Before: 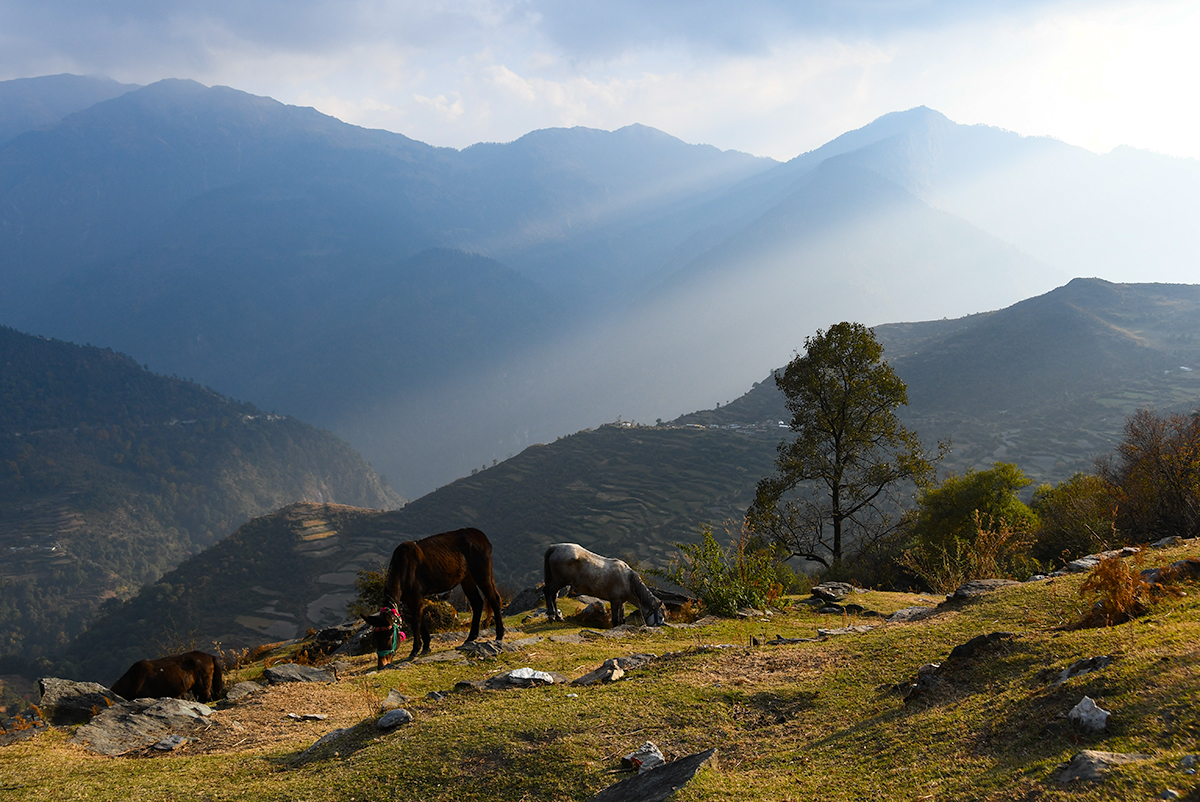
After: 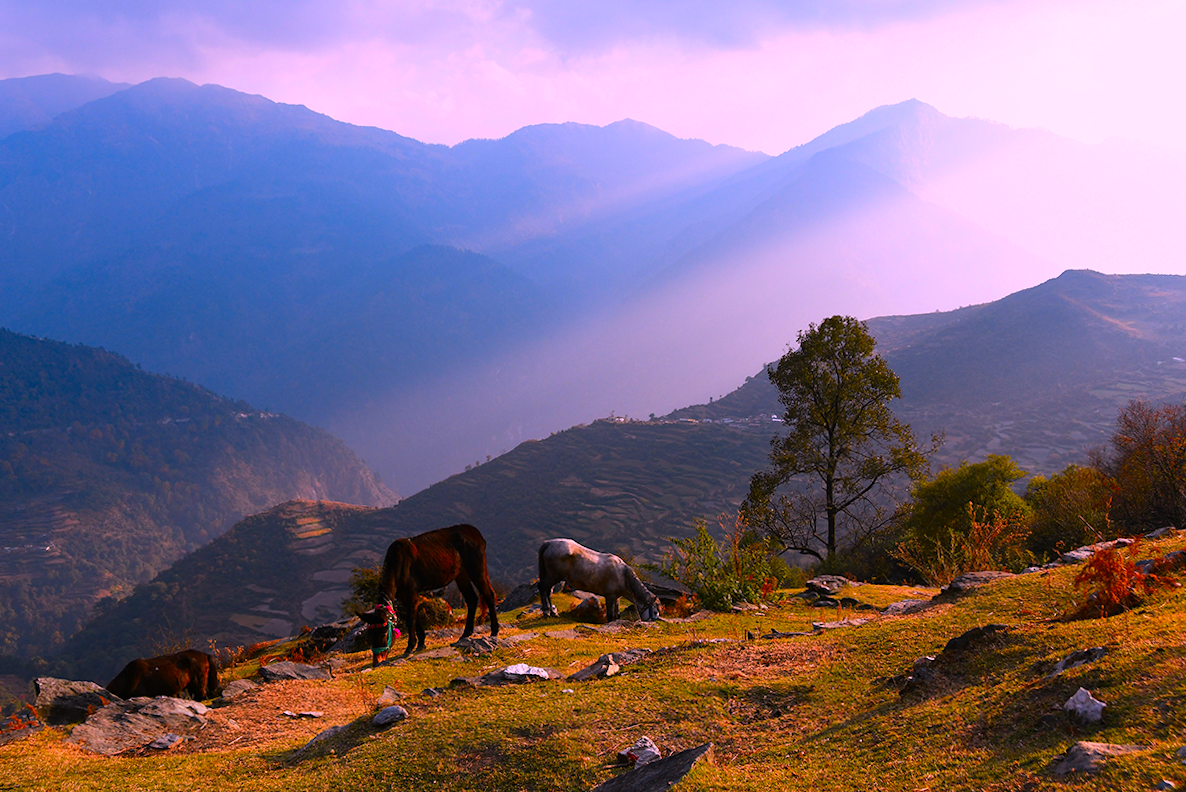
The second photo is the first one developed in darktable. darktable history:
rotate and perspective: rotation -0.45°, automatic cropping original format, crop left 0.008, crop right 0.992, crop top 0.012, crop bottom 0.988
color correction: highlights a* 19.5, highlights b* -11.53, saturation 1.69
